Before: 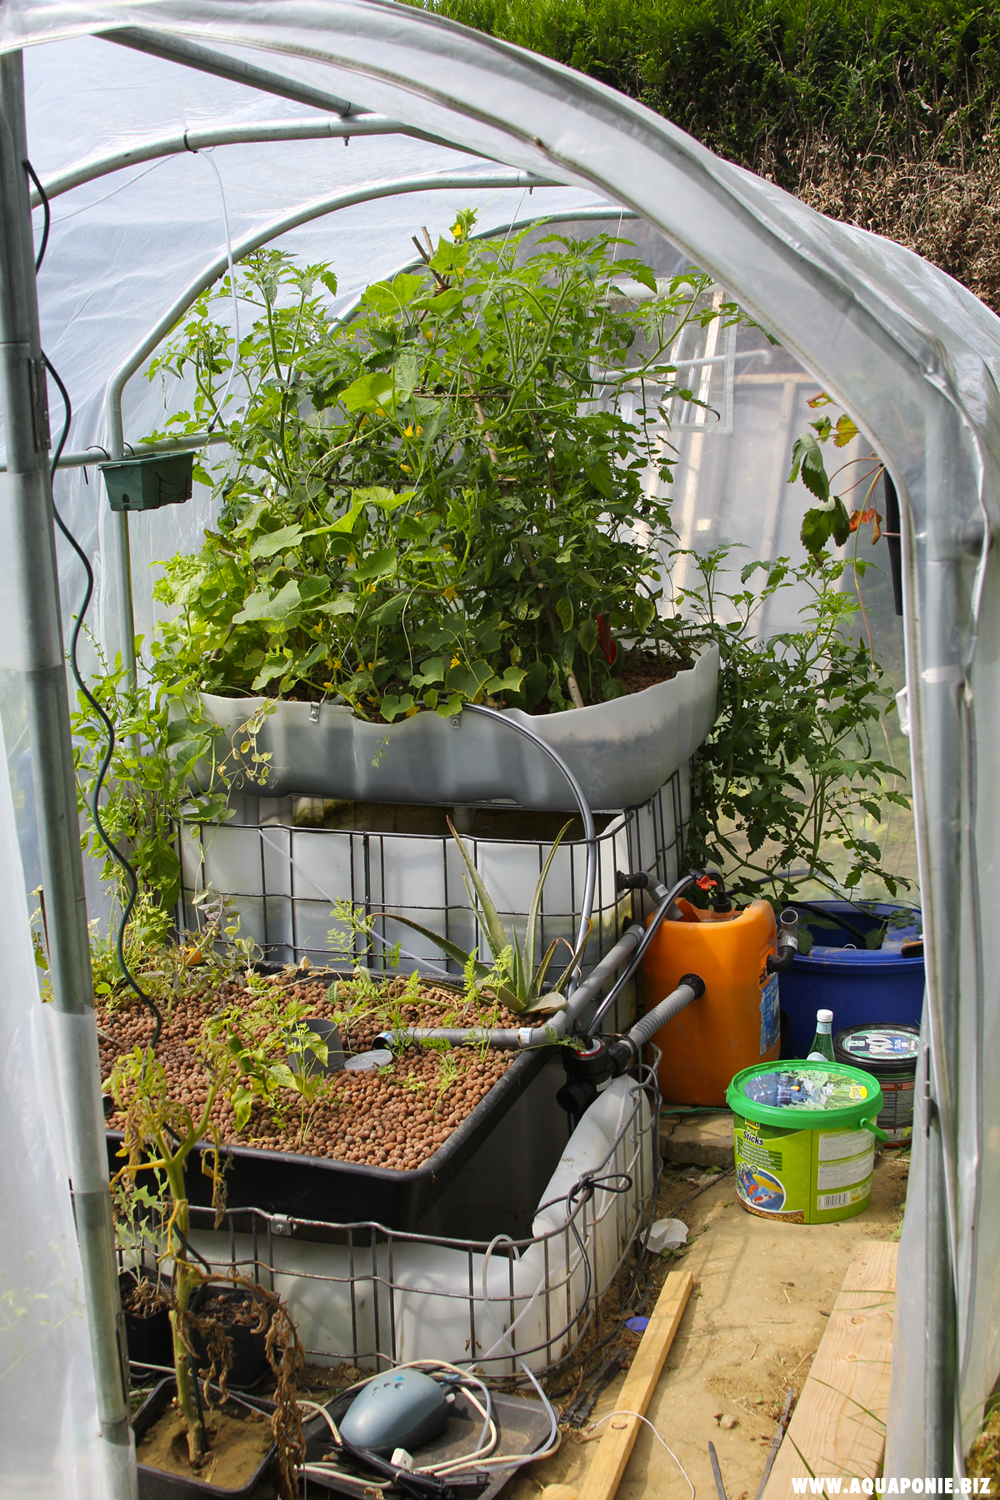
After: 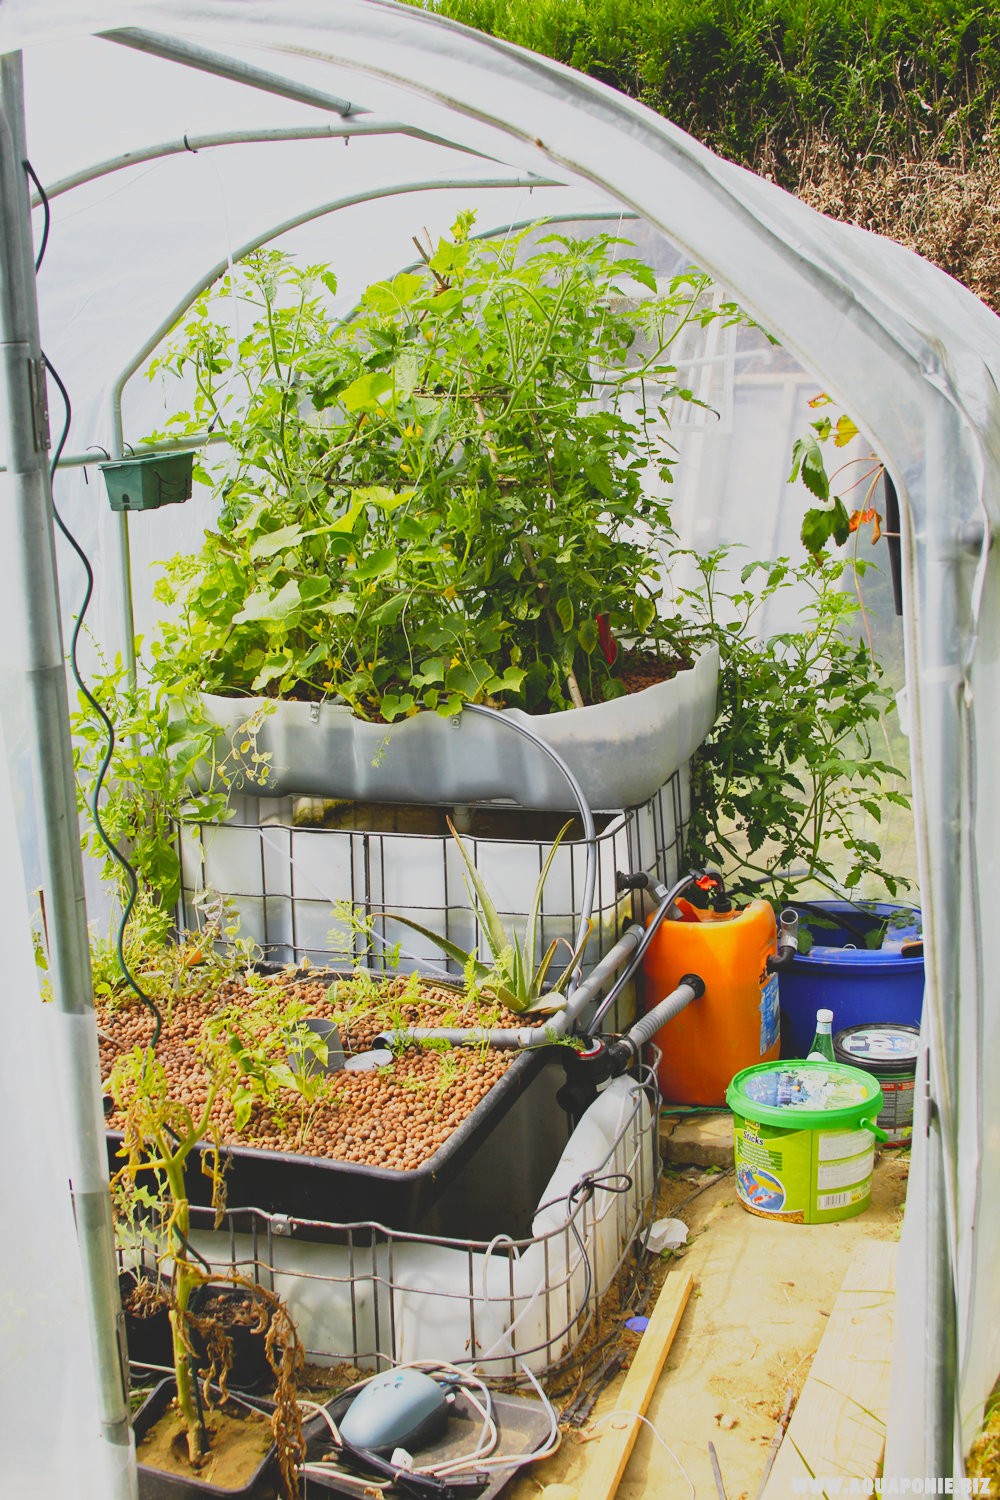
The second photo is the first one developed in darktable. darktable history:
contrast brightness saturation: contrast -0.28
base curve: curves: ch0 [(0, 0) (0.012, 0.01) (0.073, 0.168) (0.31, 0.711) (0.645, 0.957) (1, 1)], preserve colors none
